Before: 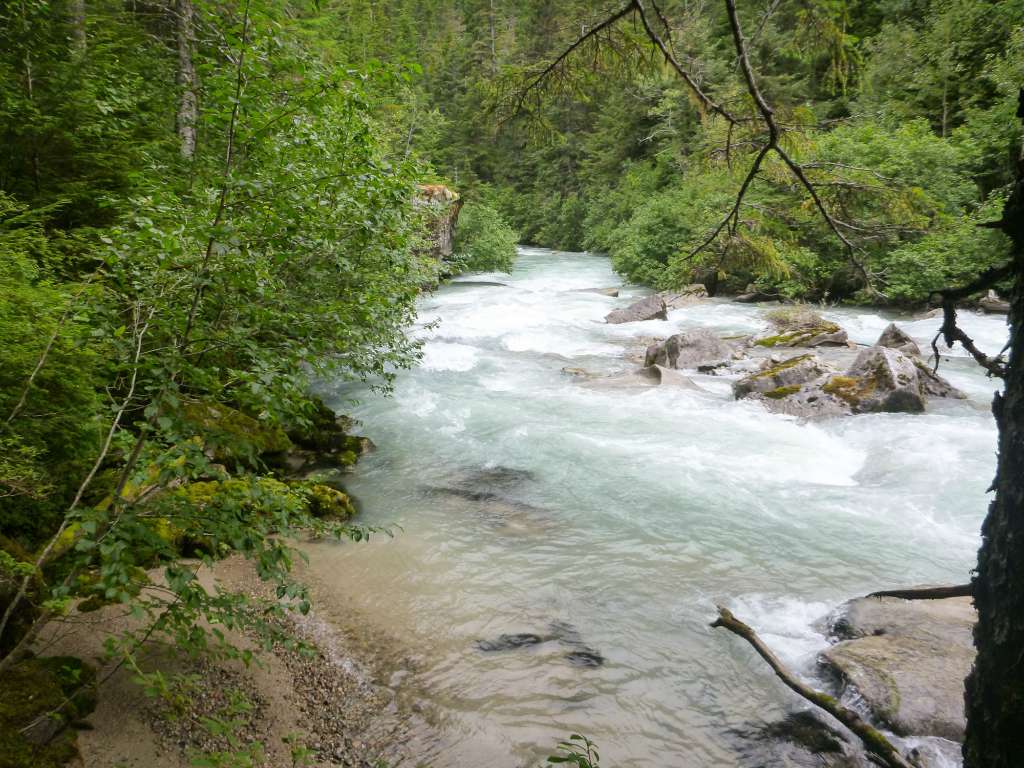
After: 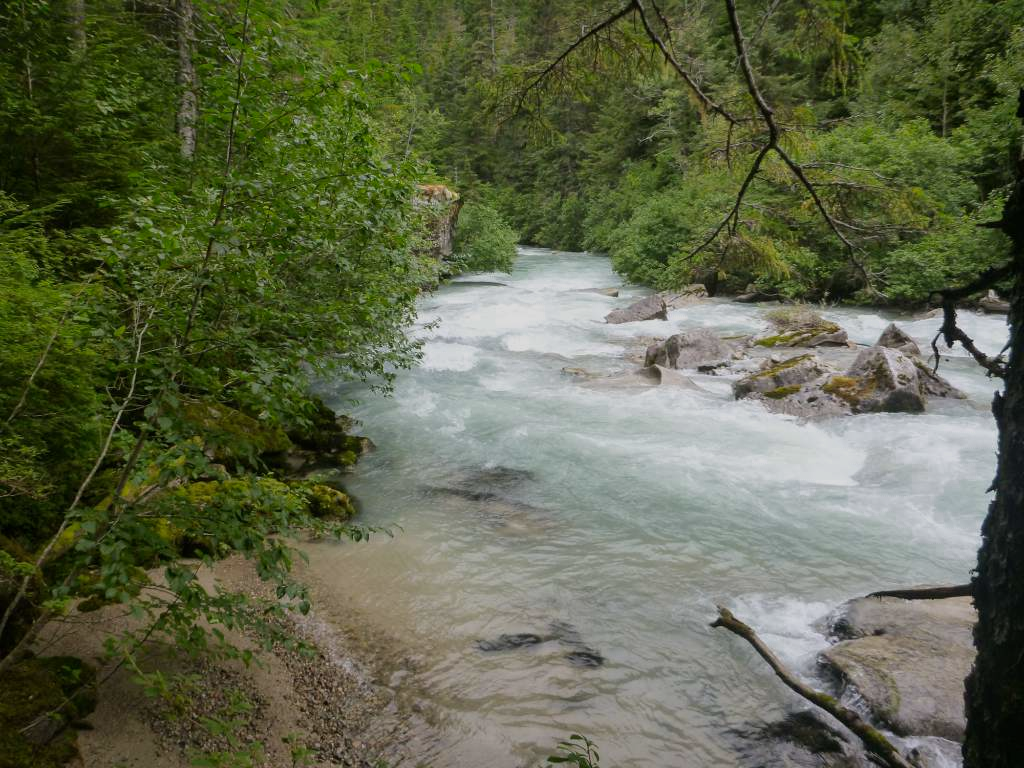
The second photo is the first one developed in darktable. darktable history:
color zones: curves: ch0 [(0.25, 0.5) (0.636, 0.25) (0.75, 0.5)]
exposure: exposure -0.492 EV, compensate highlight preservation false
